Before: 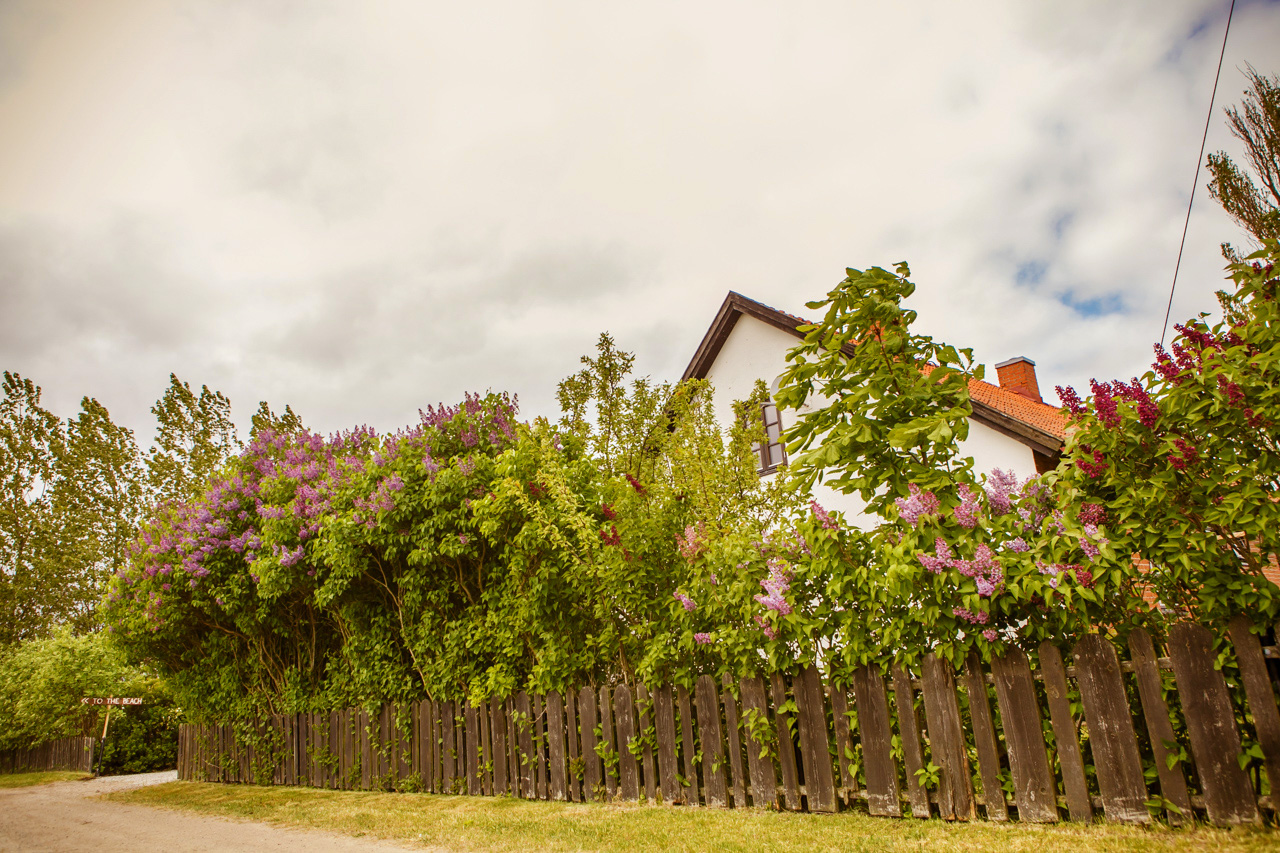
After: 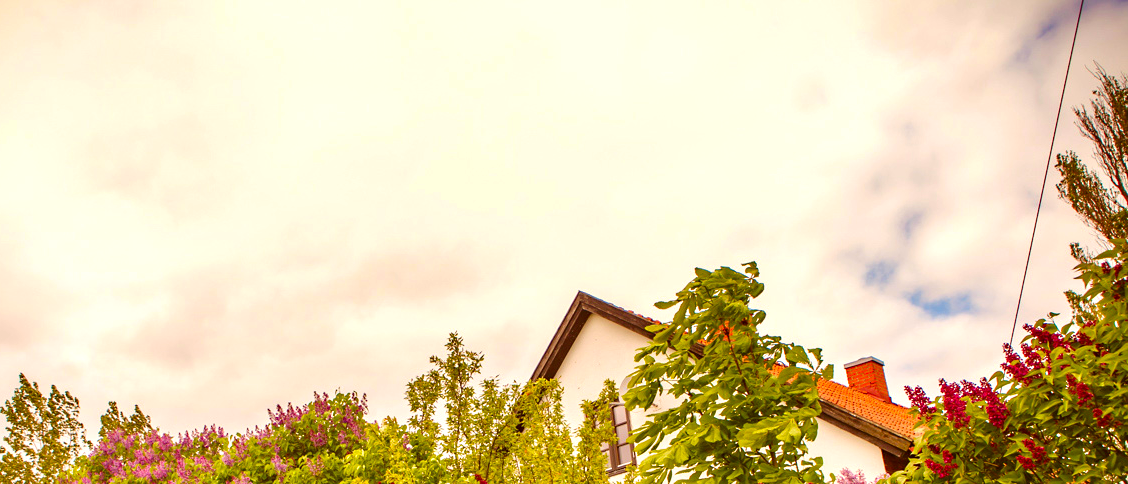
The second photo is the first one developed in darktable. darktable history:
crop and rotate: left 11.806%, bottom 43.145%
contrast brightness saturation: brightness -0.028, saturation 0.352
exposure: exposure 0.372 EV, compensate highlight preservation false
color correction: highlights a* 6.53, highlights b* 8.16, shadows a* 5.72, shadows b* 7.38, saturation 0.929
sharpen: radius 5.353, amount 0.313, threshold 26.535
